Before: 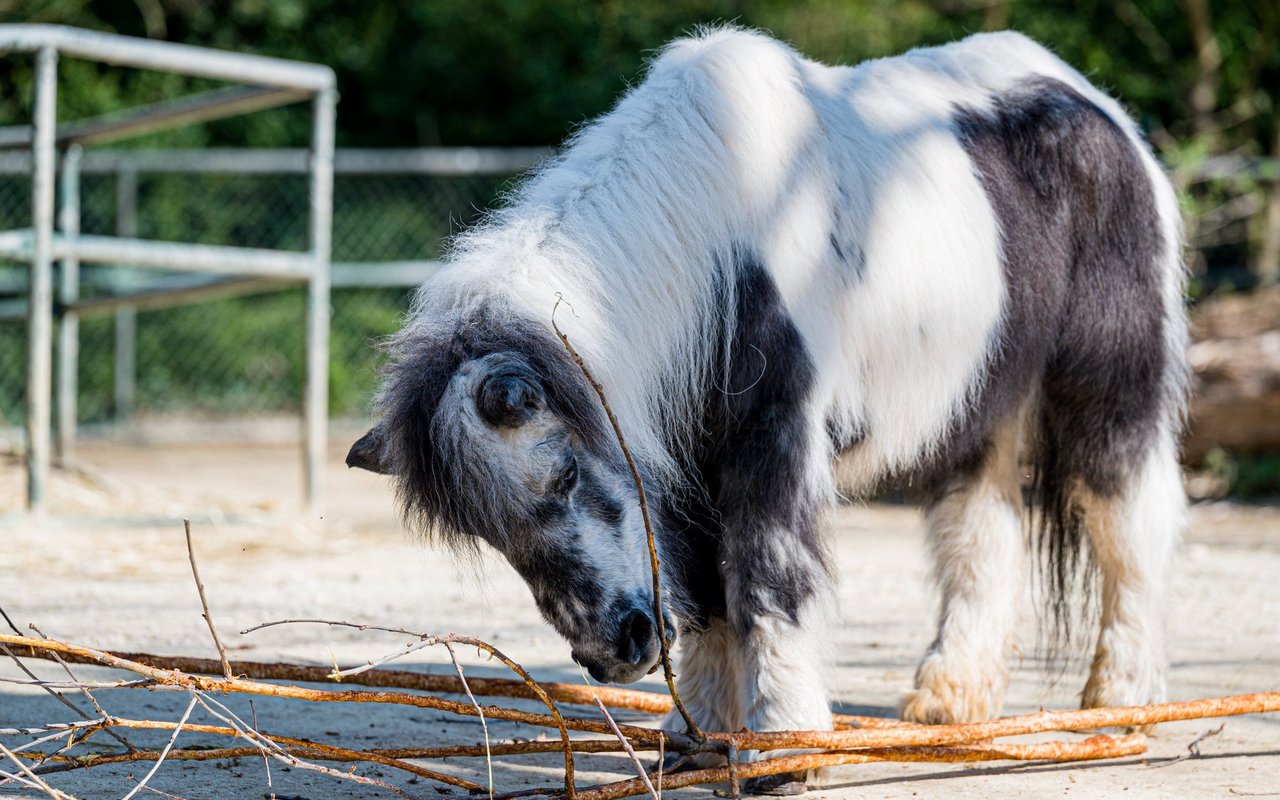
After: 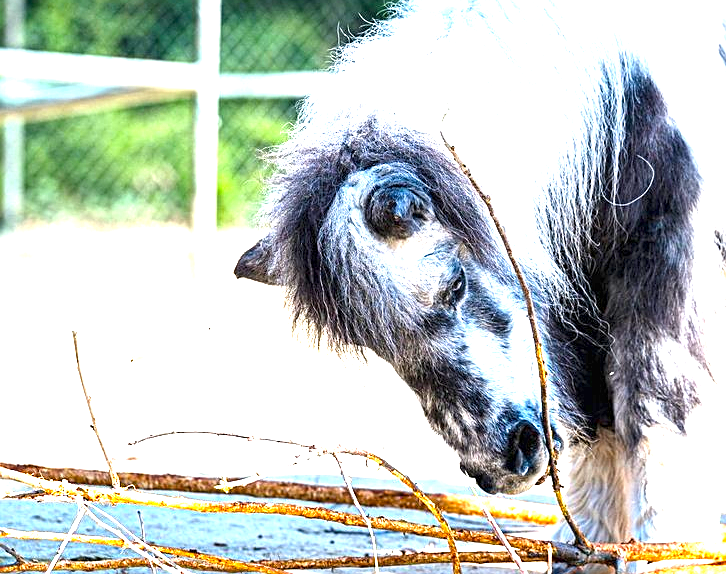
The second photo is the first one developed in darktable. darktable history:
color balance rgb: perceptual saturation grading › global saturation 19.346%
exposure: black level correction 0, exposure 2.147 EV, compensate exposure bias true, compensate highlight preservation false
crop: left 8.794%, top 23.699%, right 34.466%, bottom 4.432%
sharpen: on, module defaults
